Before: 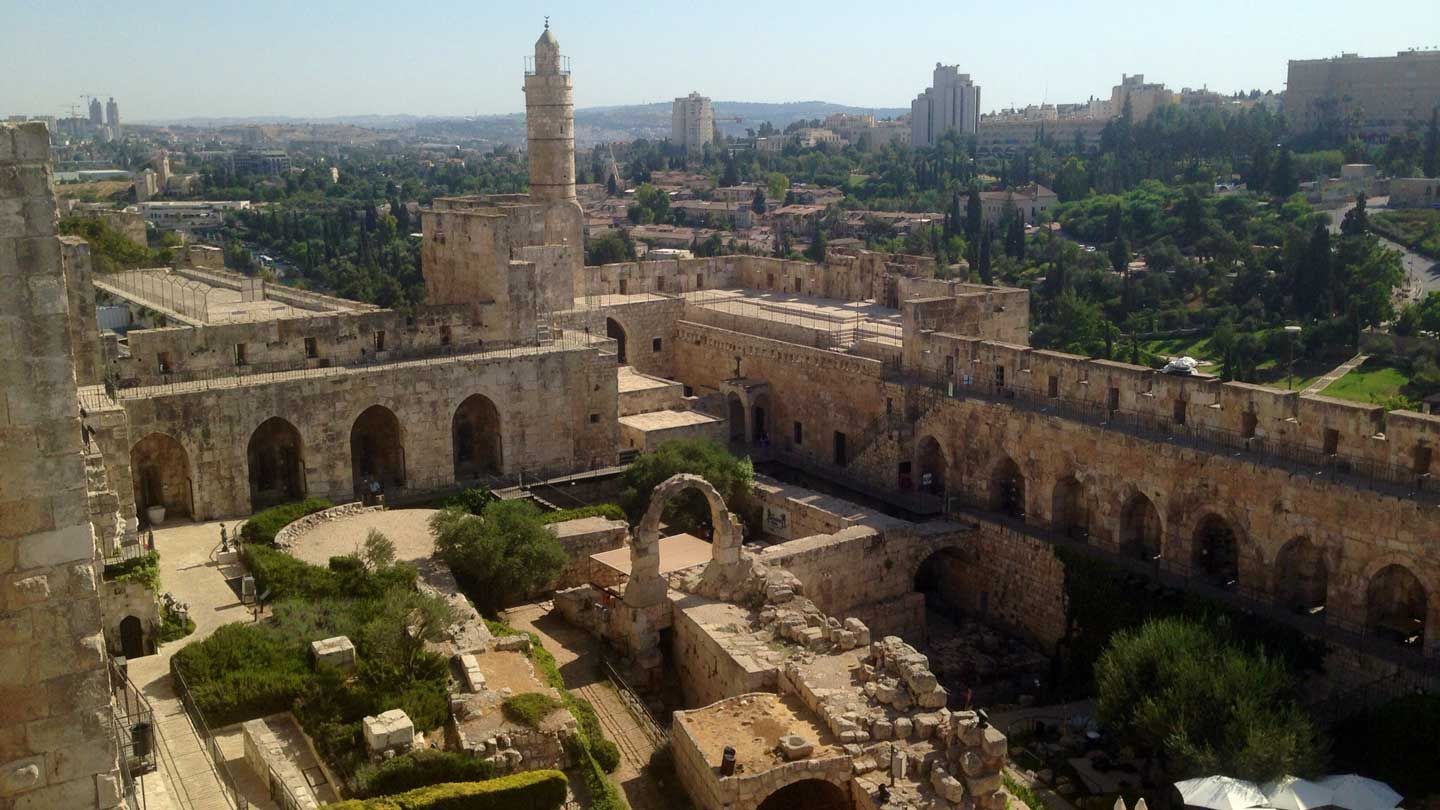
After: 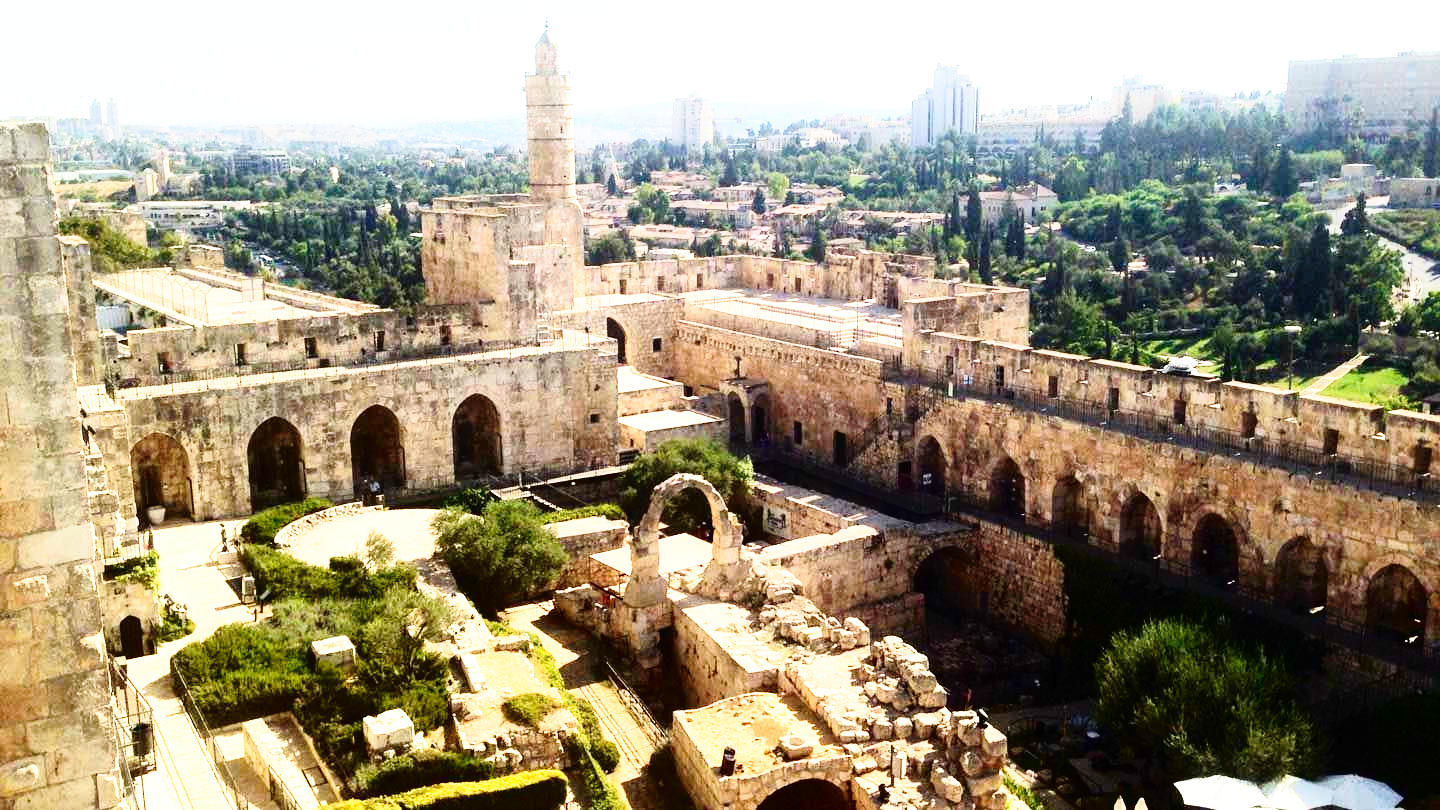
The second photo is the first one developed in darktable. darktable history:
tone curve: curves: ch0 [(0, 0) (0.003, 0.008) (0.011, 0.008) (0.025, 0.011) (0.044, 0.017) (0.069, 0.026) (0.1, 0.039) (0.136, 0.054) (0.177, 0.093) (0.224, 0.15) (0.277, 0.21) (0.335, 0.285) (0.399, 0.366) (0.468, 0.462) (0.543, 0.564) (0.623, 0.679) (0.709, 0.79) (0.801, 0.883) (0.898, 0.95) (1, 1)], color space Lab, independent channels, preserve colors none
base curve: curves: ch0 [(0, 0) (0.026, 0.03) (0.109, 0.232) (0.351, 0.748) (0.669, 0.968) (1, 1)], preserve colors none
exposure: exposure 0.776 EV, compensate highlight preservation false
